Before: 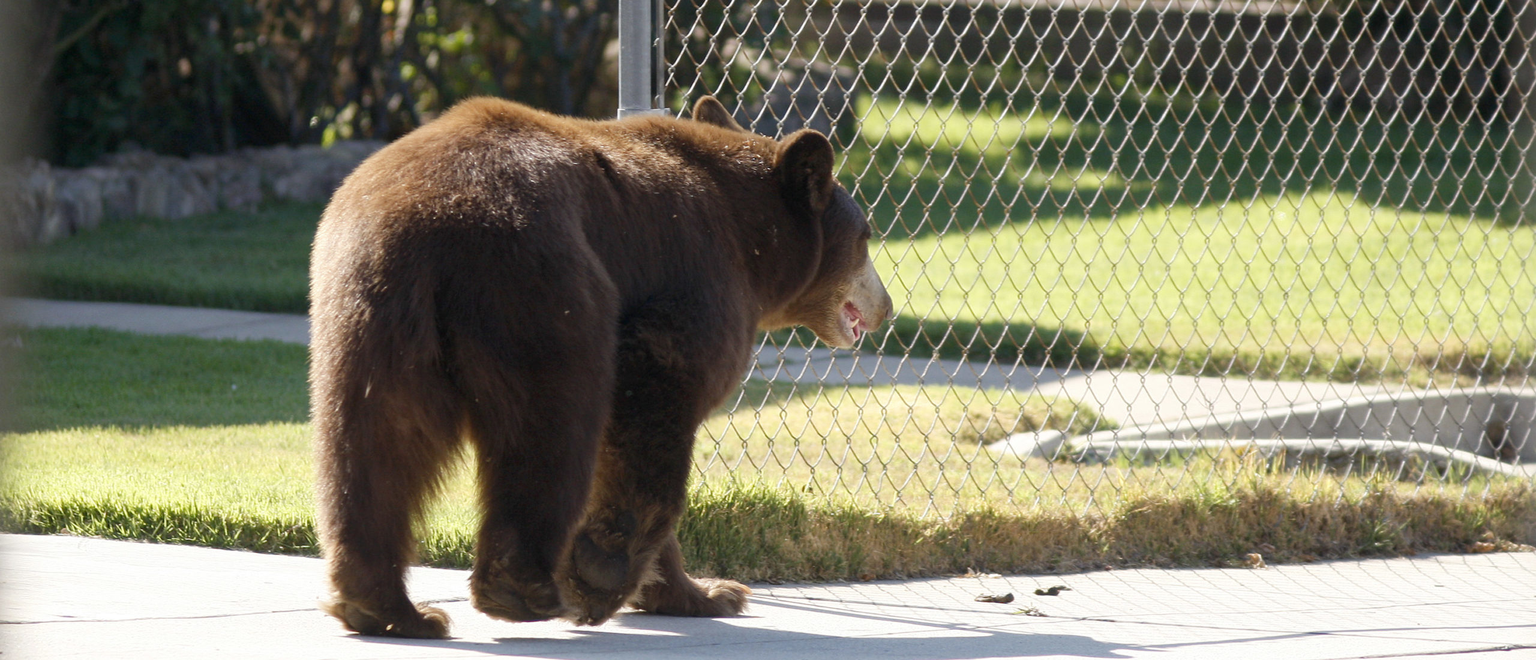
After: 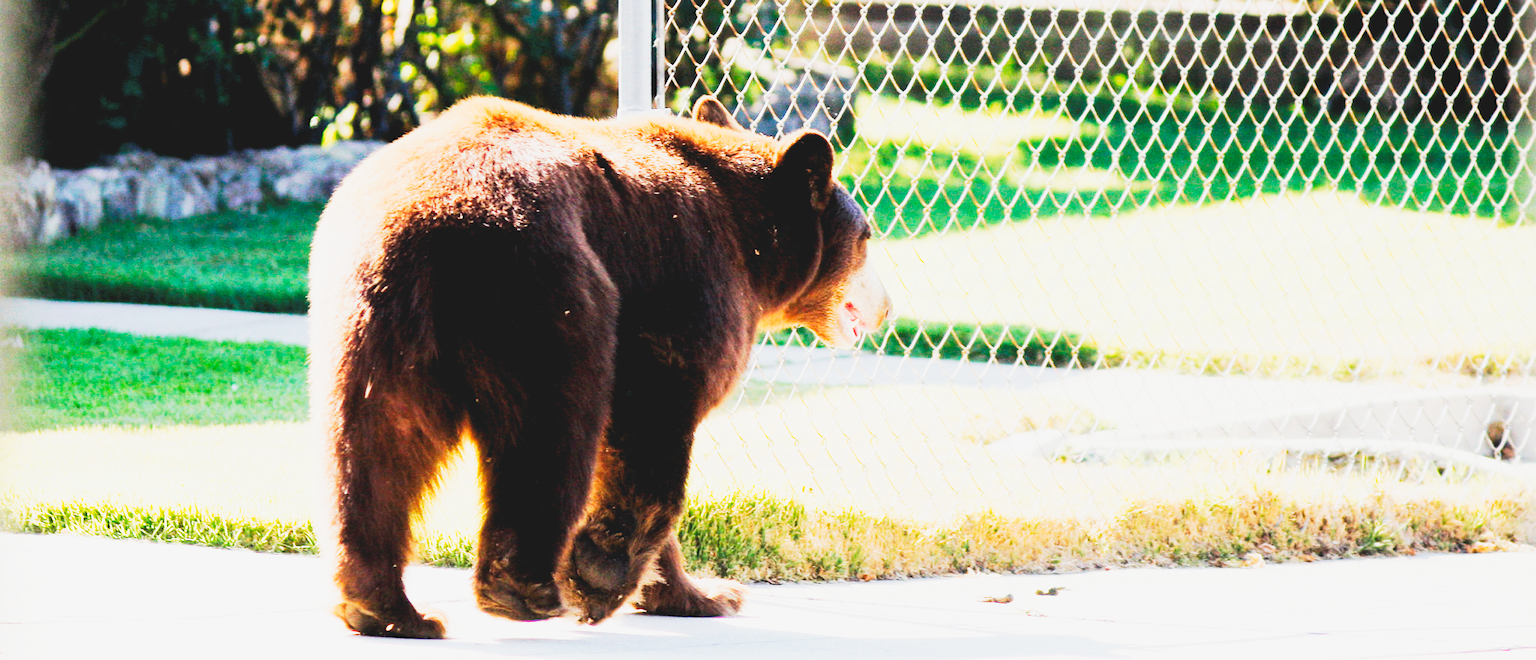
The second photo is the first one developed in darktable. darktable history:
exposure: black level correction 0.009, exposure 1.422 EV, compensate exposure bias true, compensate highlight preservation false
filmic rgb: black relative exposure -7.38 EV, white relative exposure 5.05 EV, hardness 3.22
tone curve: curves: ch0 [(0, 0.098) (0.262, 0.324) (0.421, 0.59) (0.54, 0.803) (0.725, 0.922) (0.99, 0.974)], preserve colors none
